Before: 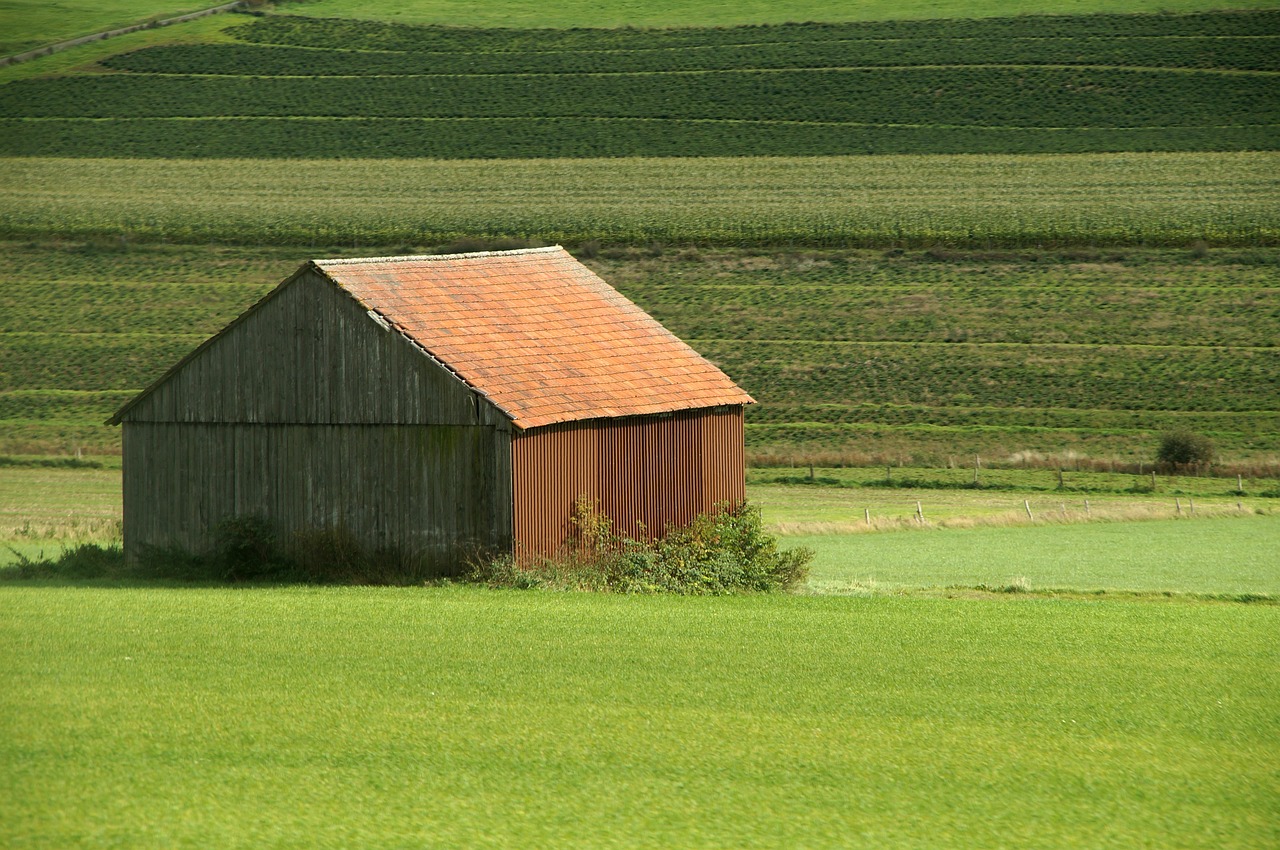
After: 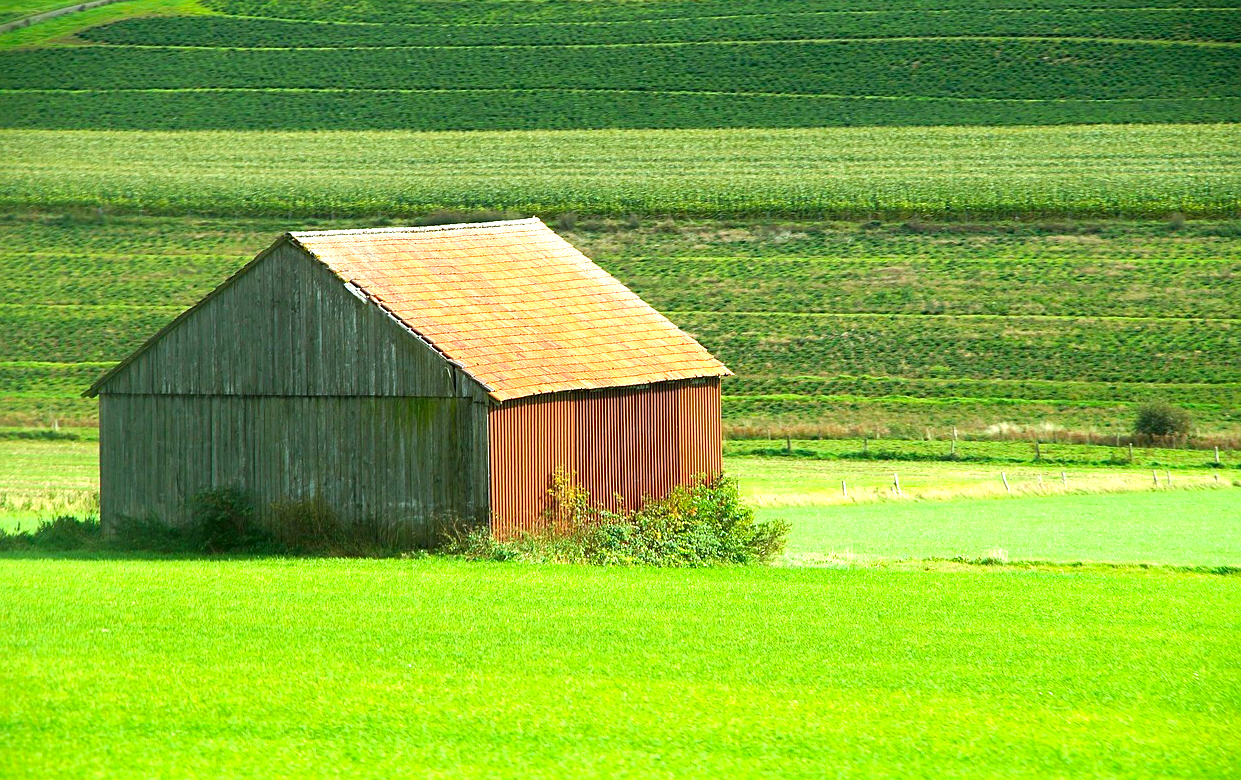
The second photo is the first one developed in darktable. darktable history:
crop: left 1.859%, top 3.298%, right 1.137%, bottom 4.924%
color calibration: x 0.37, y 0.382, temperature 4319.9 K
sharpen: amount 0.206
contrast brightness saturation: saturation 0.482
exposure: black level correction 0, exposure 1.098 EV, compensate highlight preservation false
